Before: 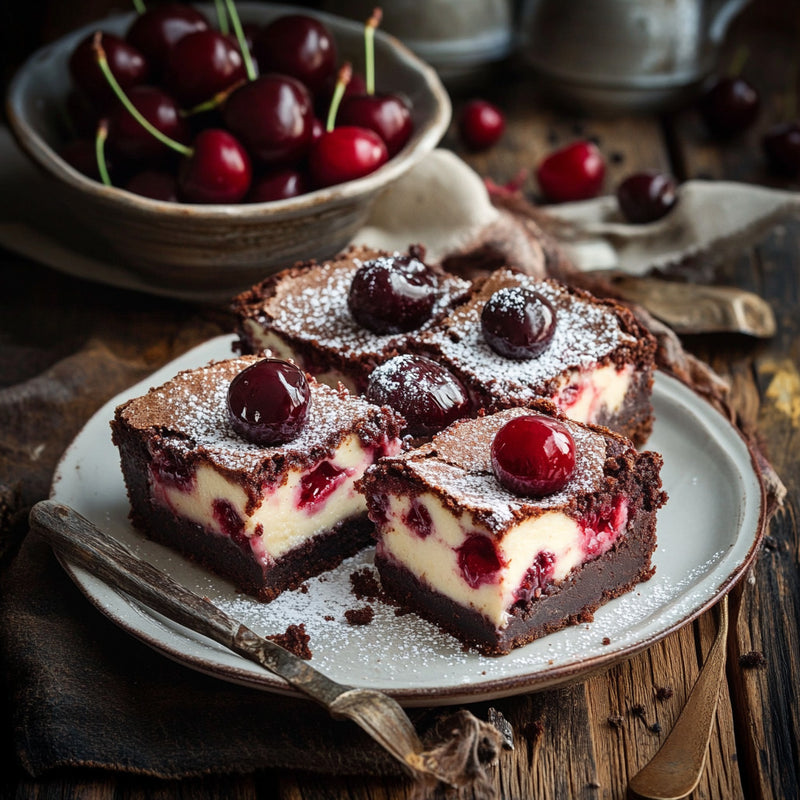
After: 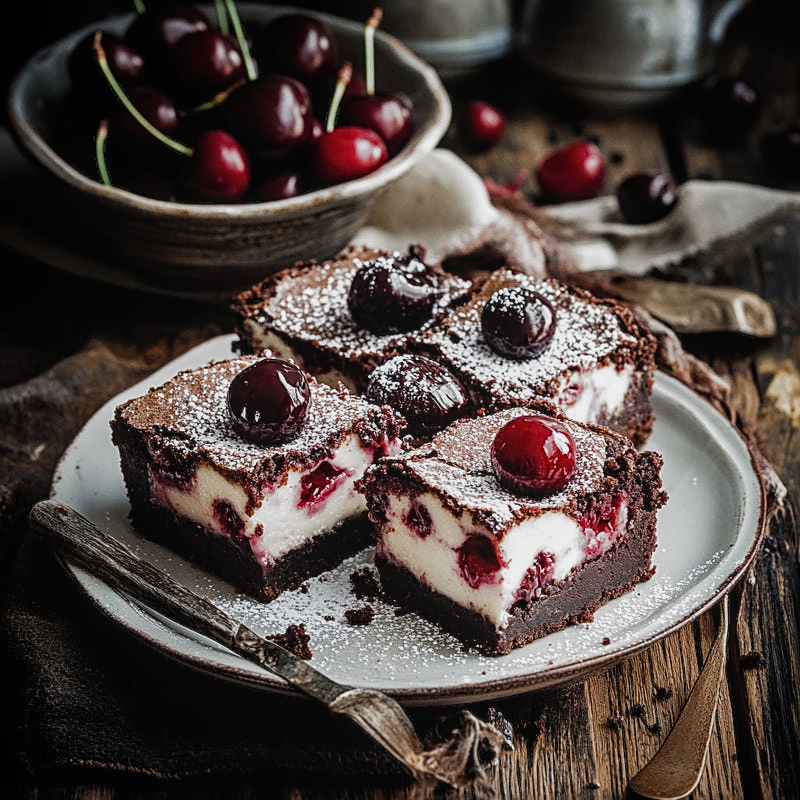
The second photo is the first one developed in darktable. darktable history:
sharpen: on, module defaults
local contrast: detail 110%
filmic rgb: black relative exposure -8.03 EV, white relative exposure 2.33 EV, hardness 6.58, add noise in highlights 0.001, preserve chrominance max RGB, color science v3 (2019), use custom middle-gray values true, iterations of high-quality reconstruction 0, contrast in highlights soft
